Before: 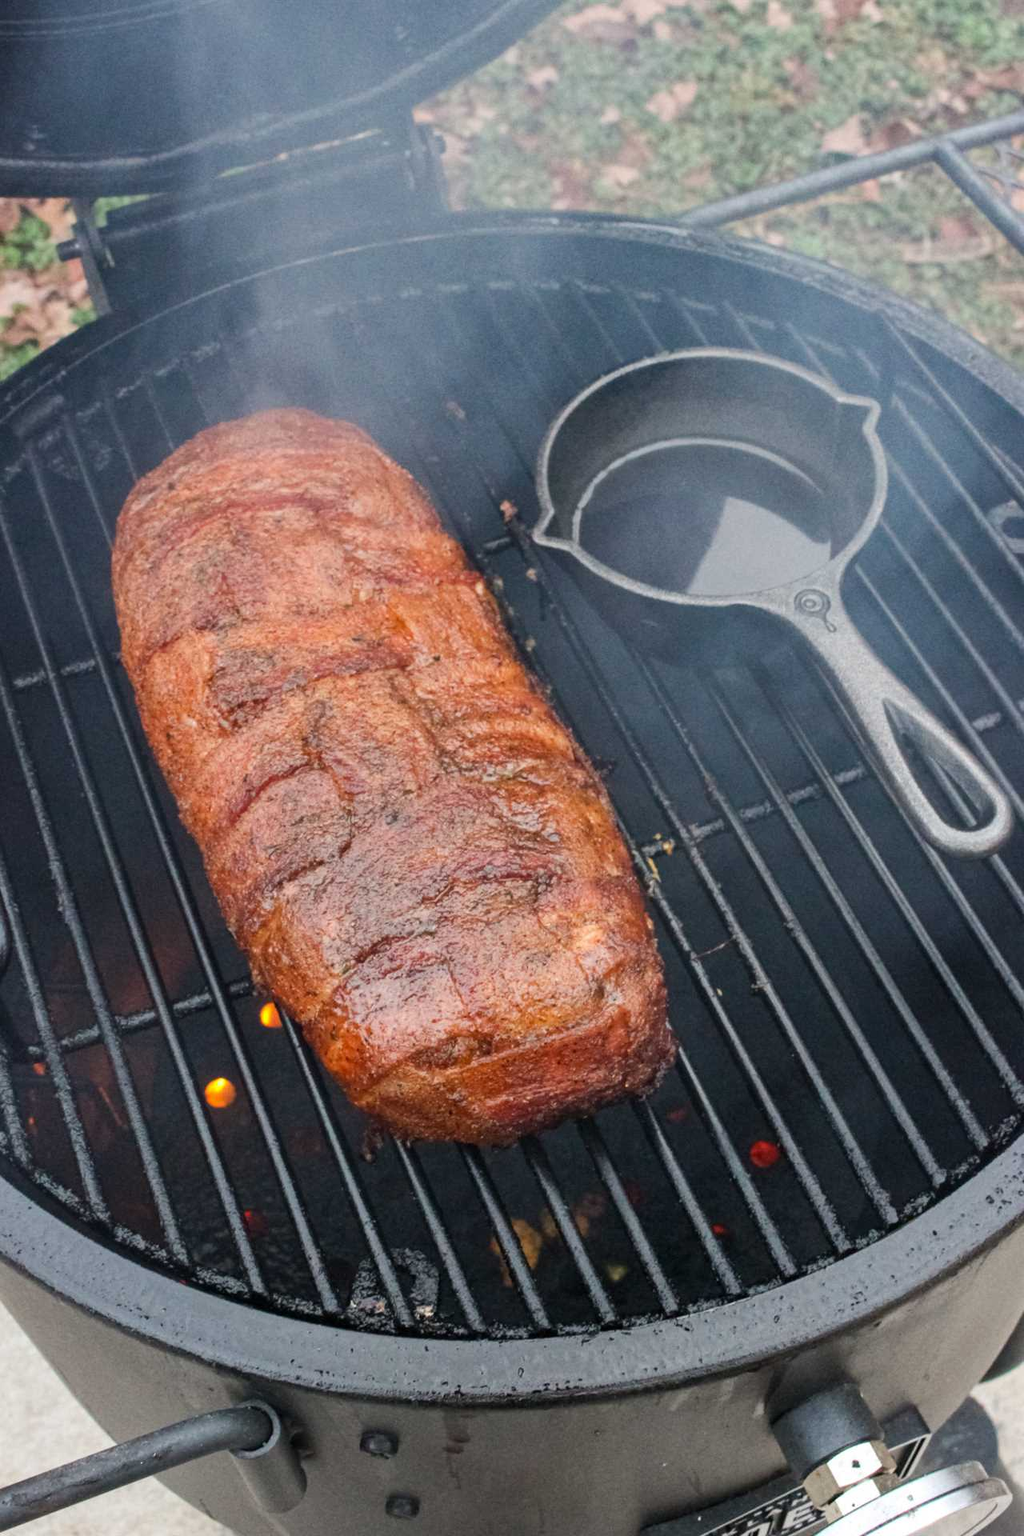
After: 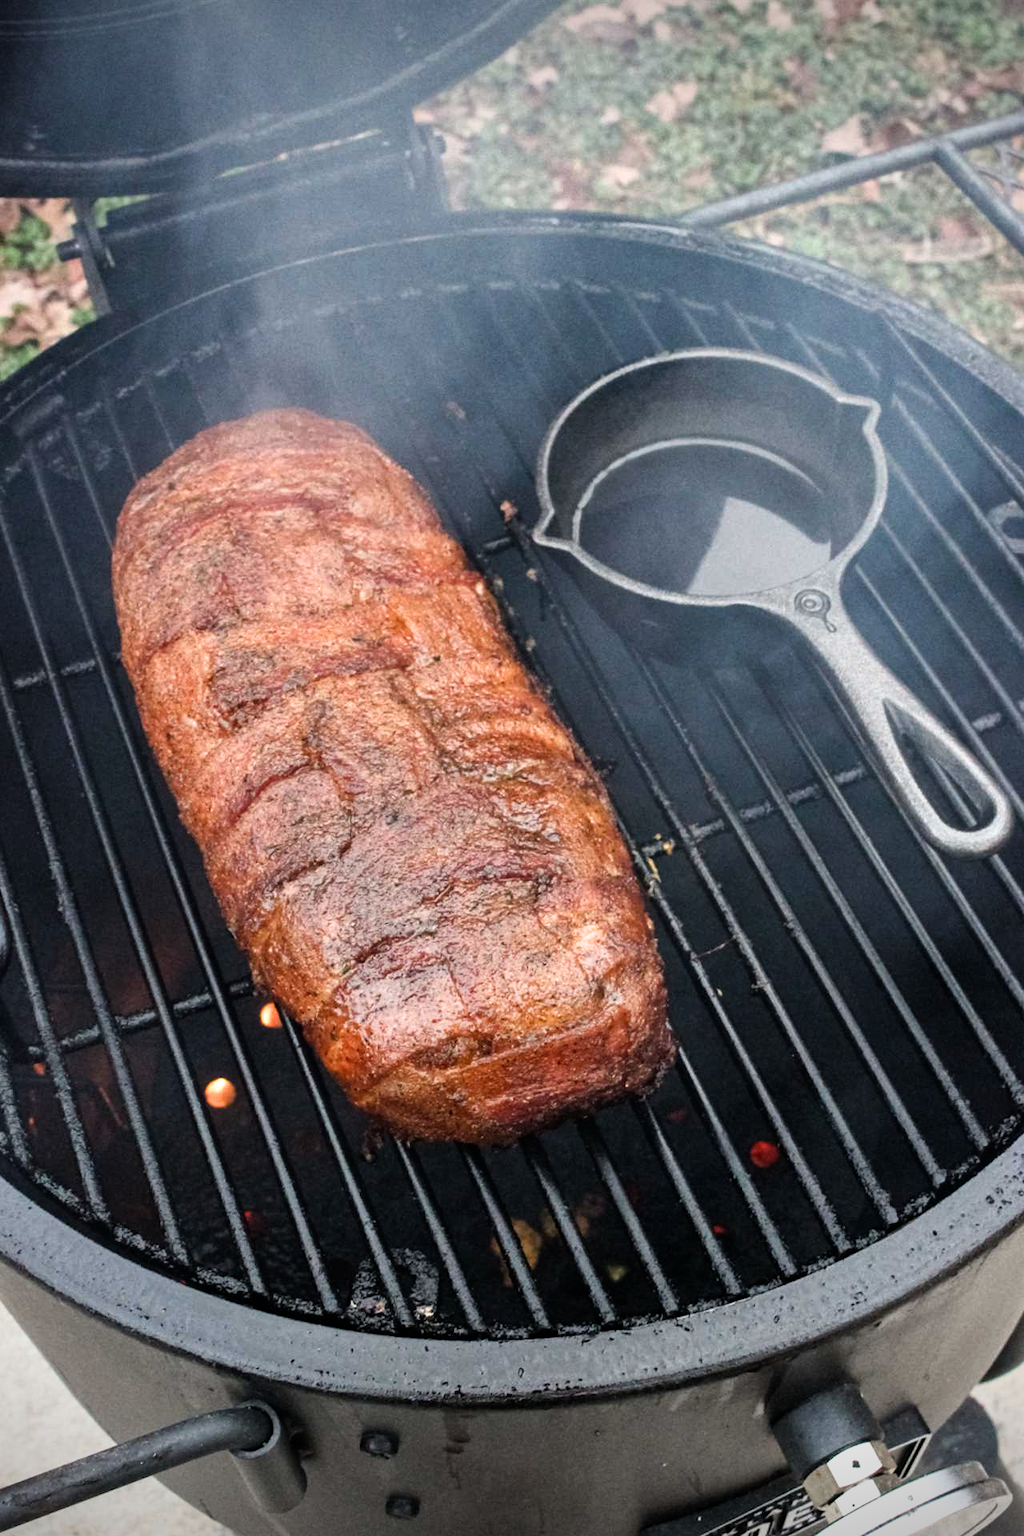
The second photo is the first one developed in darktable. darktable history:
vignetting: fall-off start 97.25%, brightness -0.643, saturation -0.012, width/height ratio 1.18
filmic rgb: black relative exposure -9.07 EV, white relative exposure 2.31 EV, threshold 5.94 EV, hardness 7.45, color science v6 (2022), enable highlight reconstruction true
